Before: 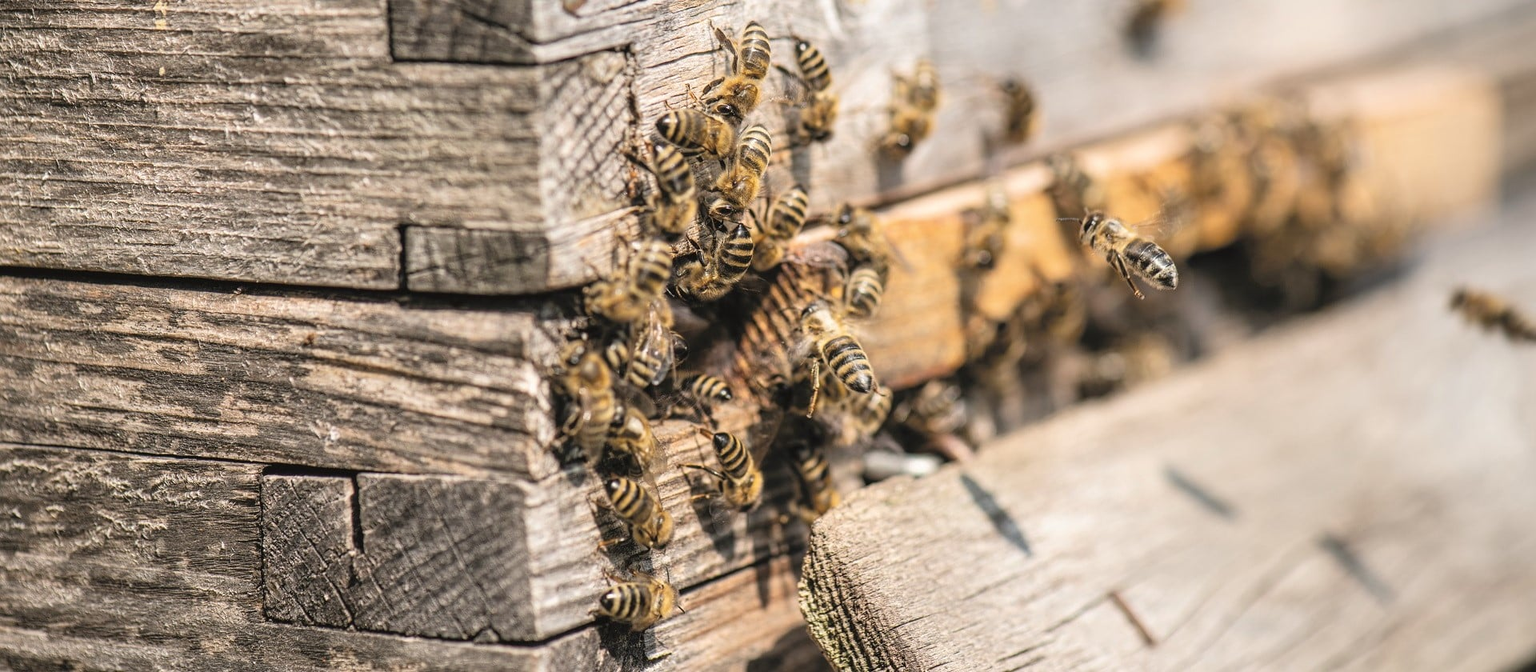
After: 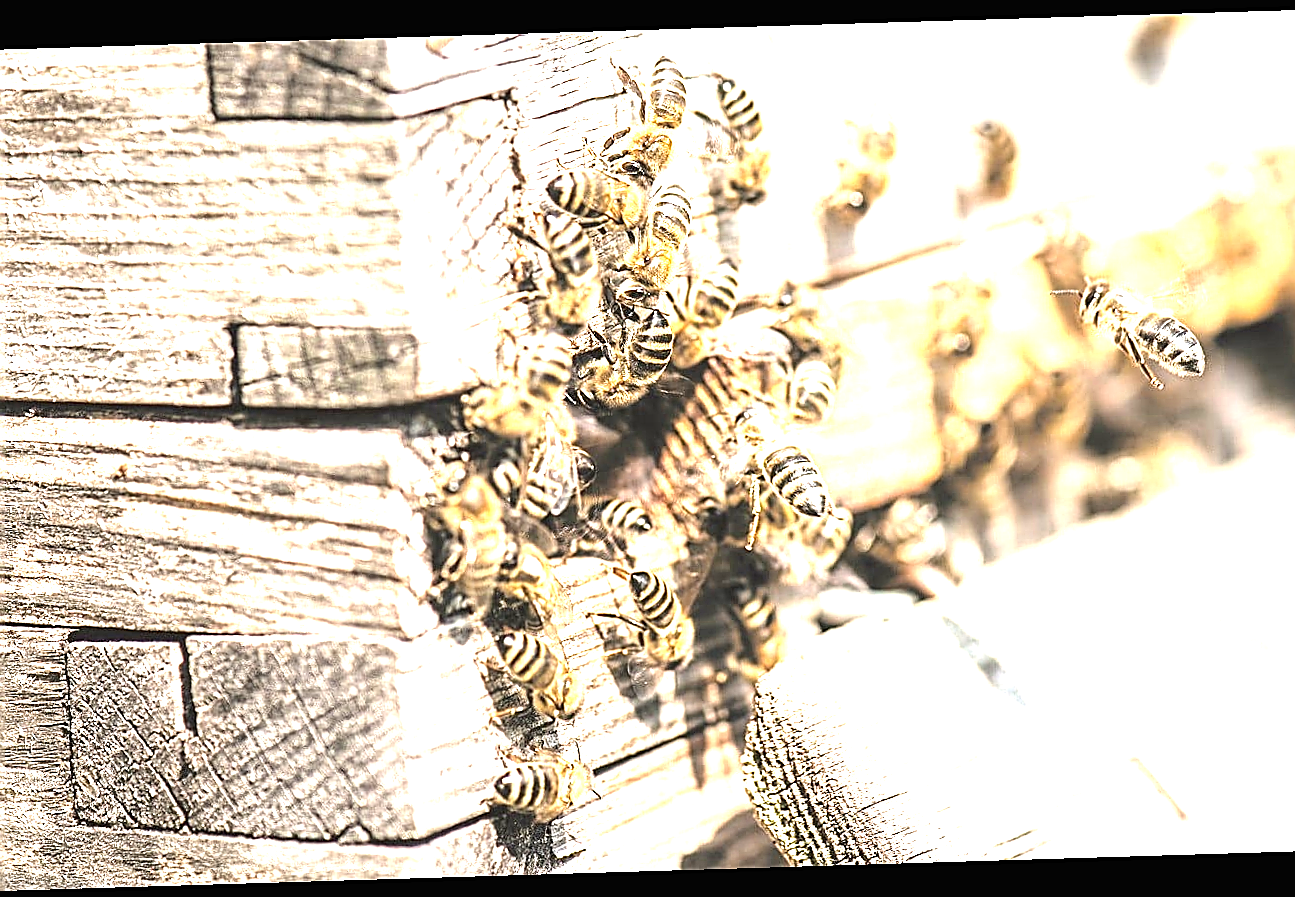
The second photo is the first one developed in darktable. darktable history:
sharpen: radius 1.685, amount 1.294
crop and rotate: left 14.385%, right 18.948%
rotate and perspective: rotation -1.75°, automatic cropping off
exposure: black level correction 0, exposure 2.138 EV, compensate exposure bias true, compensate highlight preservation false
